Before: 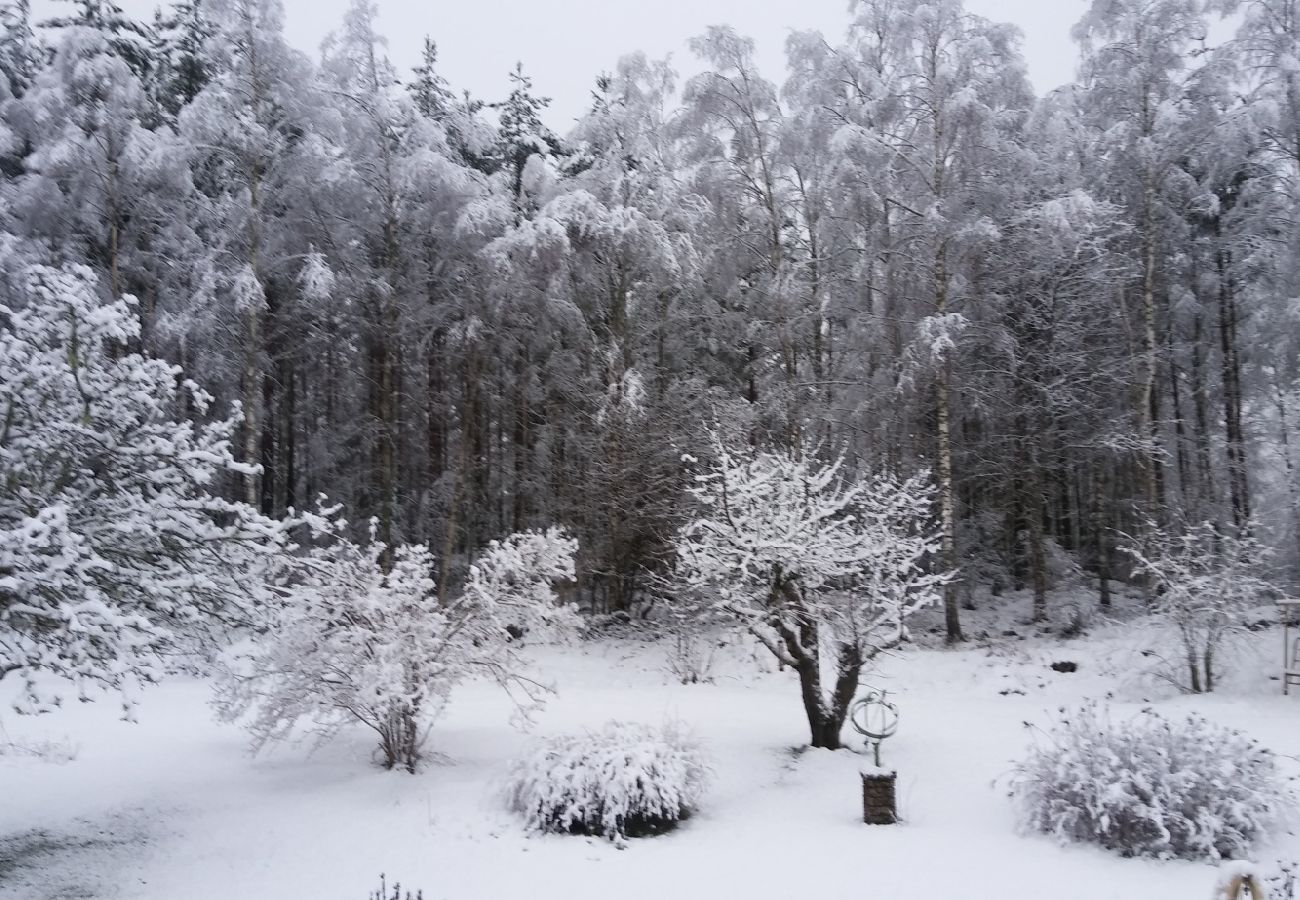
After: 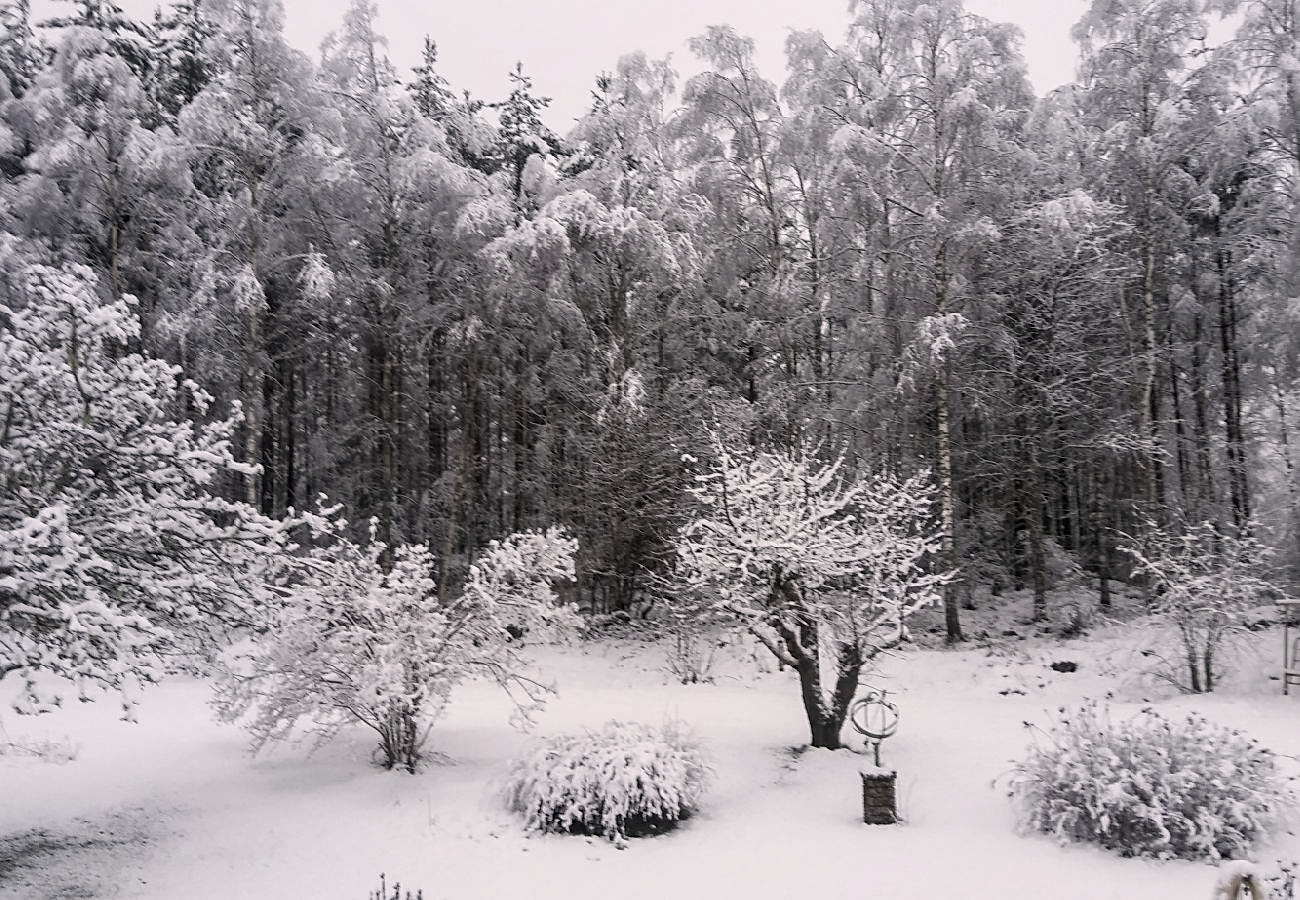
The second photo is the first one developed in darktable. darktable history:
sharpen: on, module defaults
color correction: highlights a* 5.59, highlights b* 5.22, saturation 0.658
local contrast: on, module defaults
